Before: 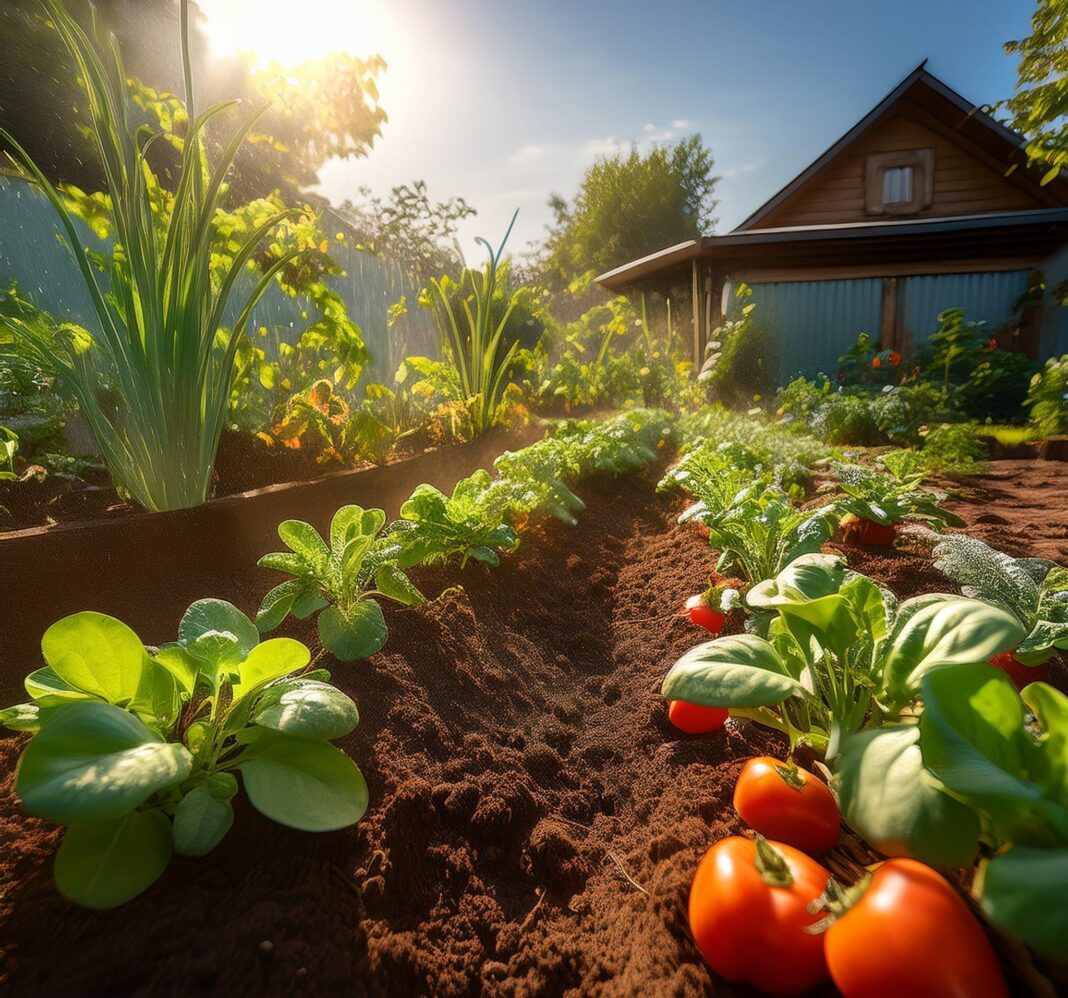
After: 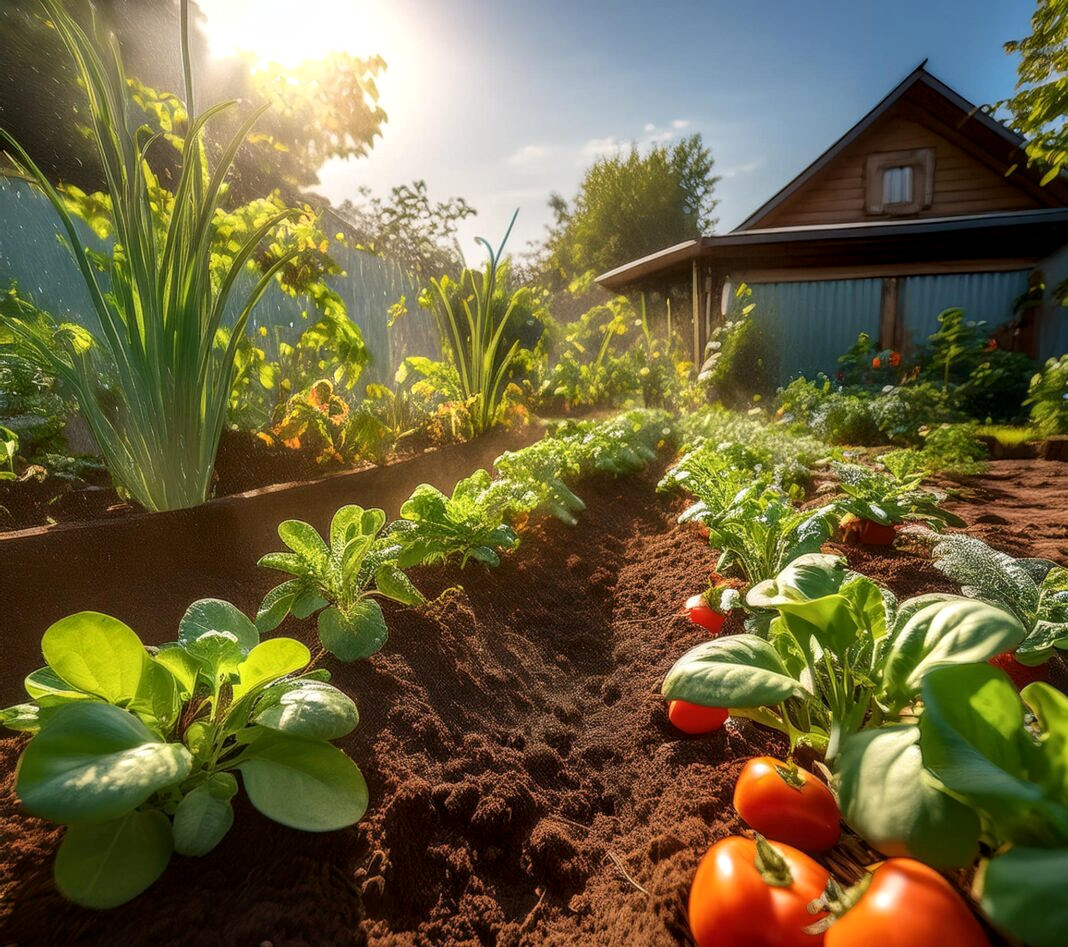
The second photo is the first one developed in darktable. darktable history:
local contrast: on, module defaults
crop and rotate: top 0.013%, bottom 5.019%
